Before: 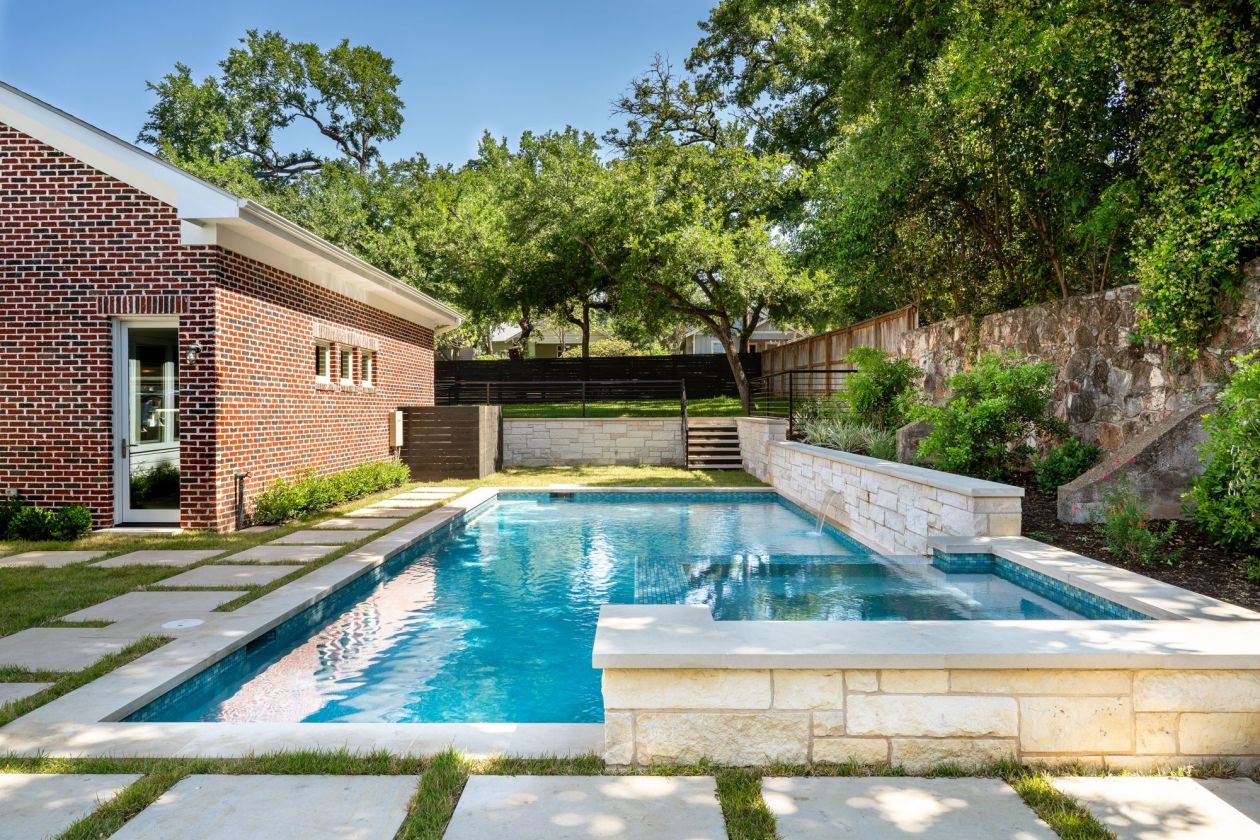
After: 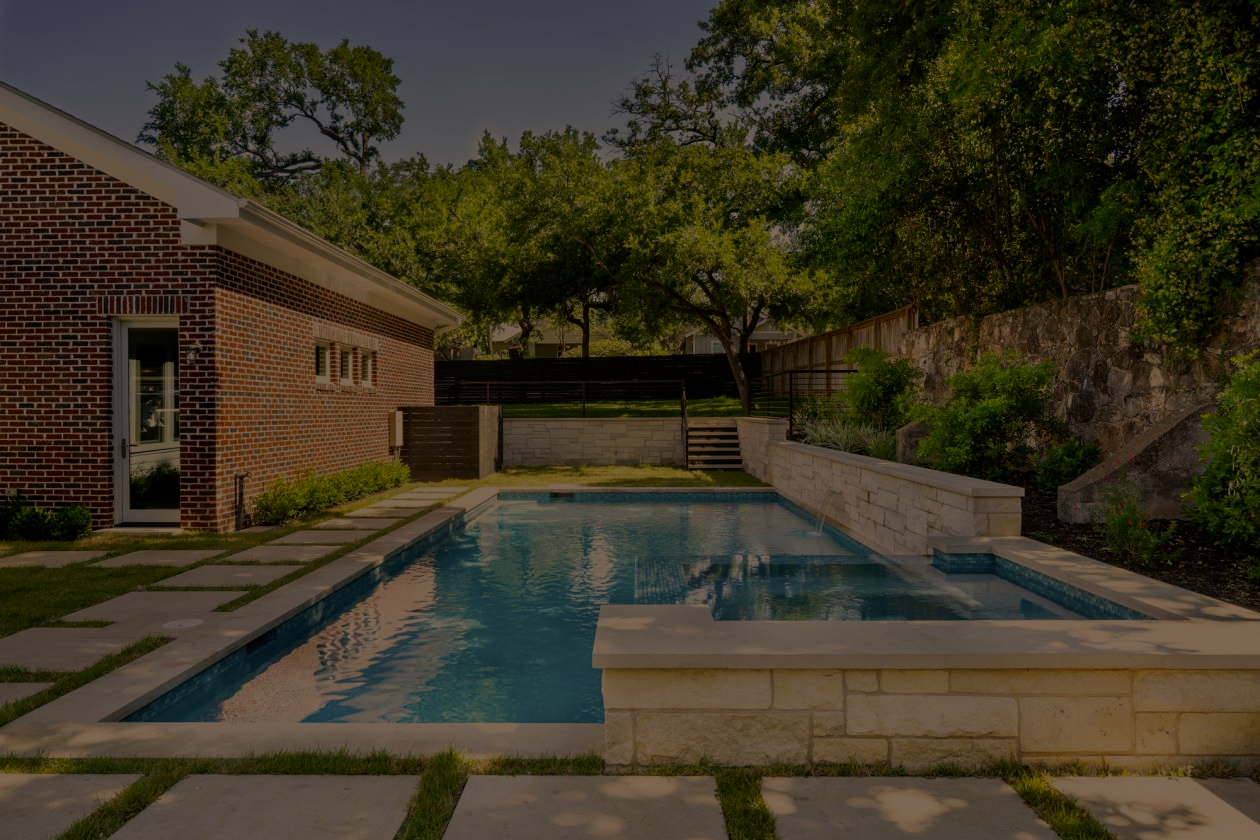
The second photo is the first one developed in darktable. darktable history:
exposure: exposure -2.446 EV, compensate highlight preservation false
color correction: highlights a* 15, highlights b* 31.55
tone equalizer: -8 EV -0.001 EV, -7 EV 0.001 EV, -6 EV -0.002 EV, -5 EV -0.003 EV, -4 EV -0.062 EV, -3 EV -0.222 EV, -2 EV -0.267 EV, -1 EV 0.105 EV, +0 EV 0.303 EV
